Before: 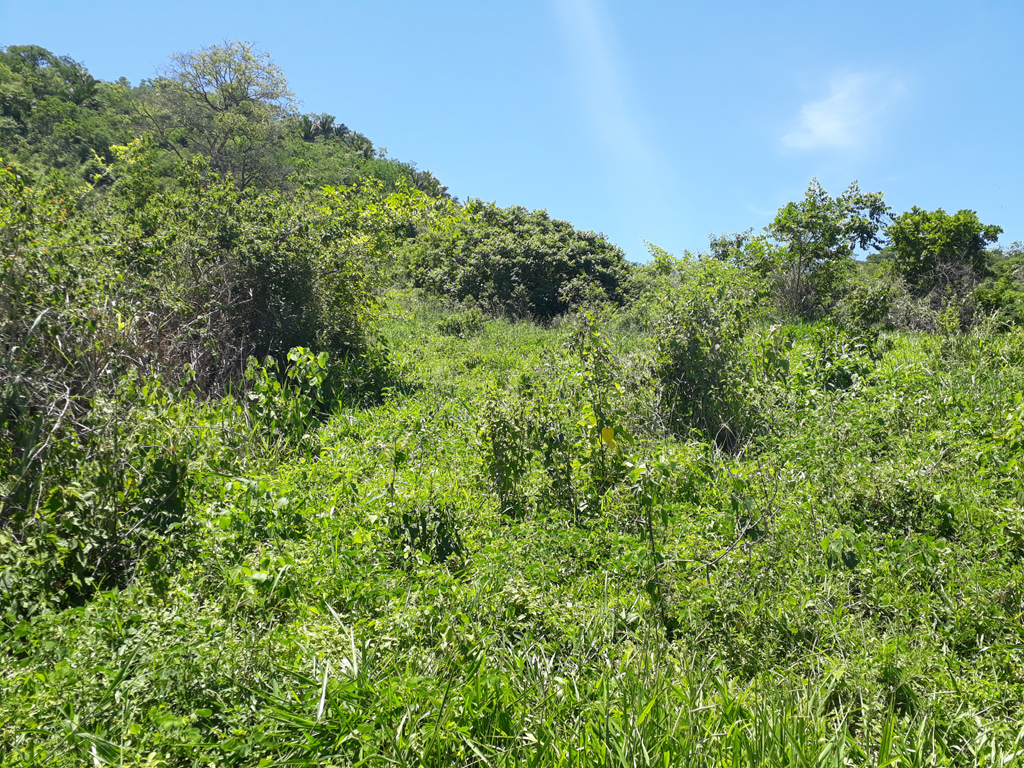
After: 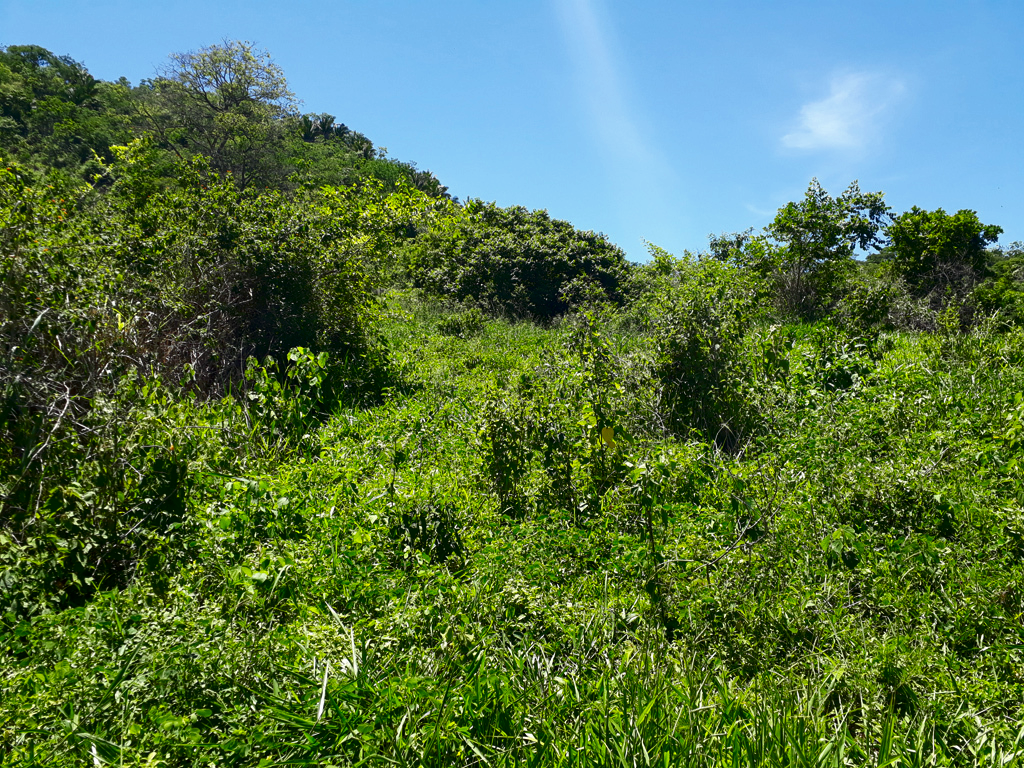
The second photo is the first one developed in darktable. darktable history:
contrast brightness saturation: contrast 0.105, brightness -0.267, saturation 0.146
